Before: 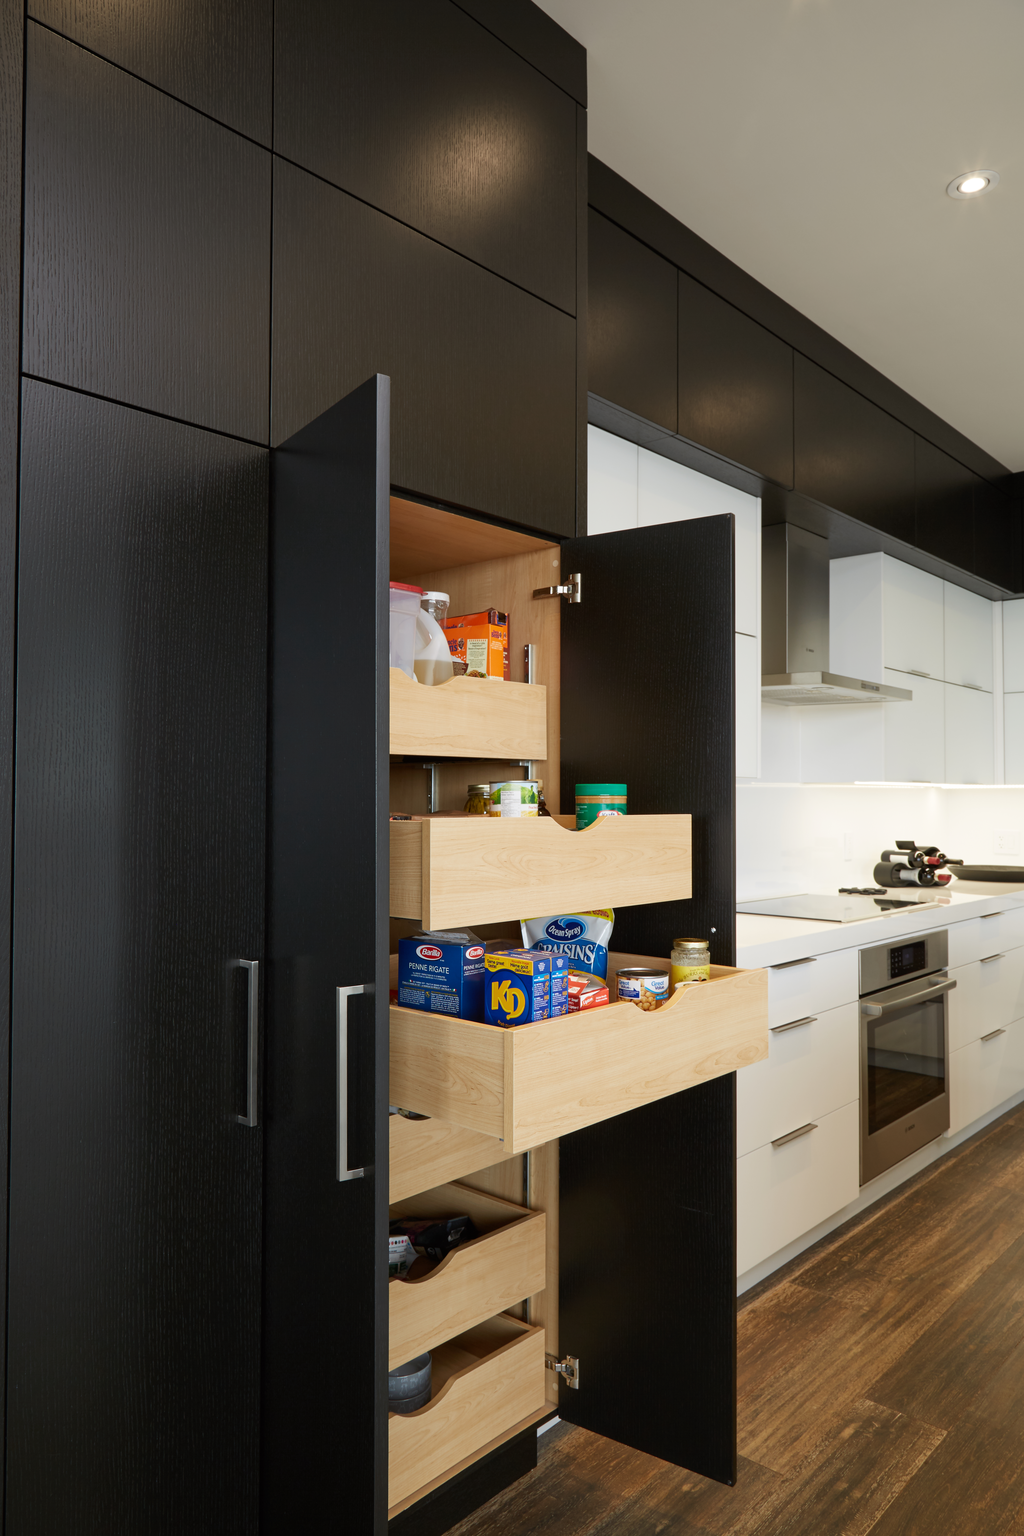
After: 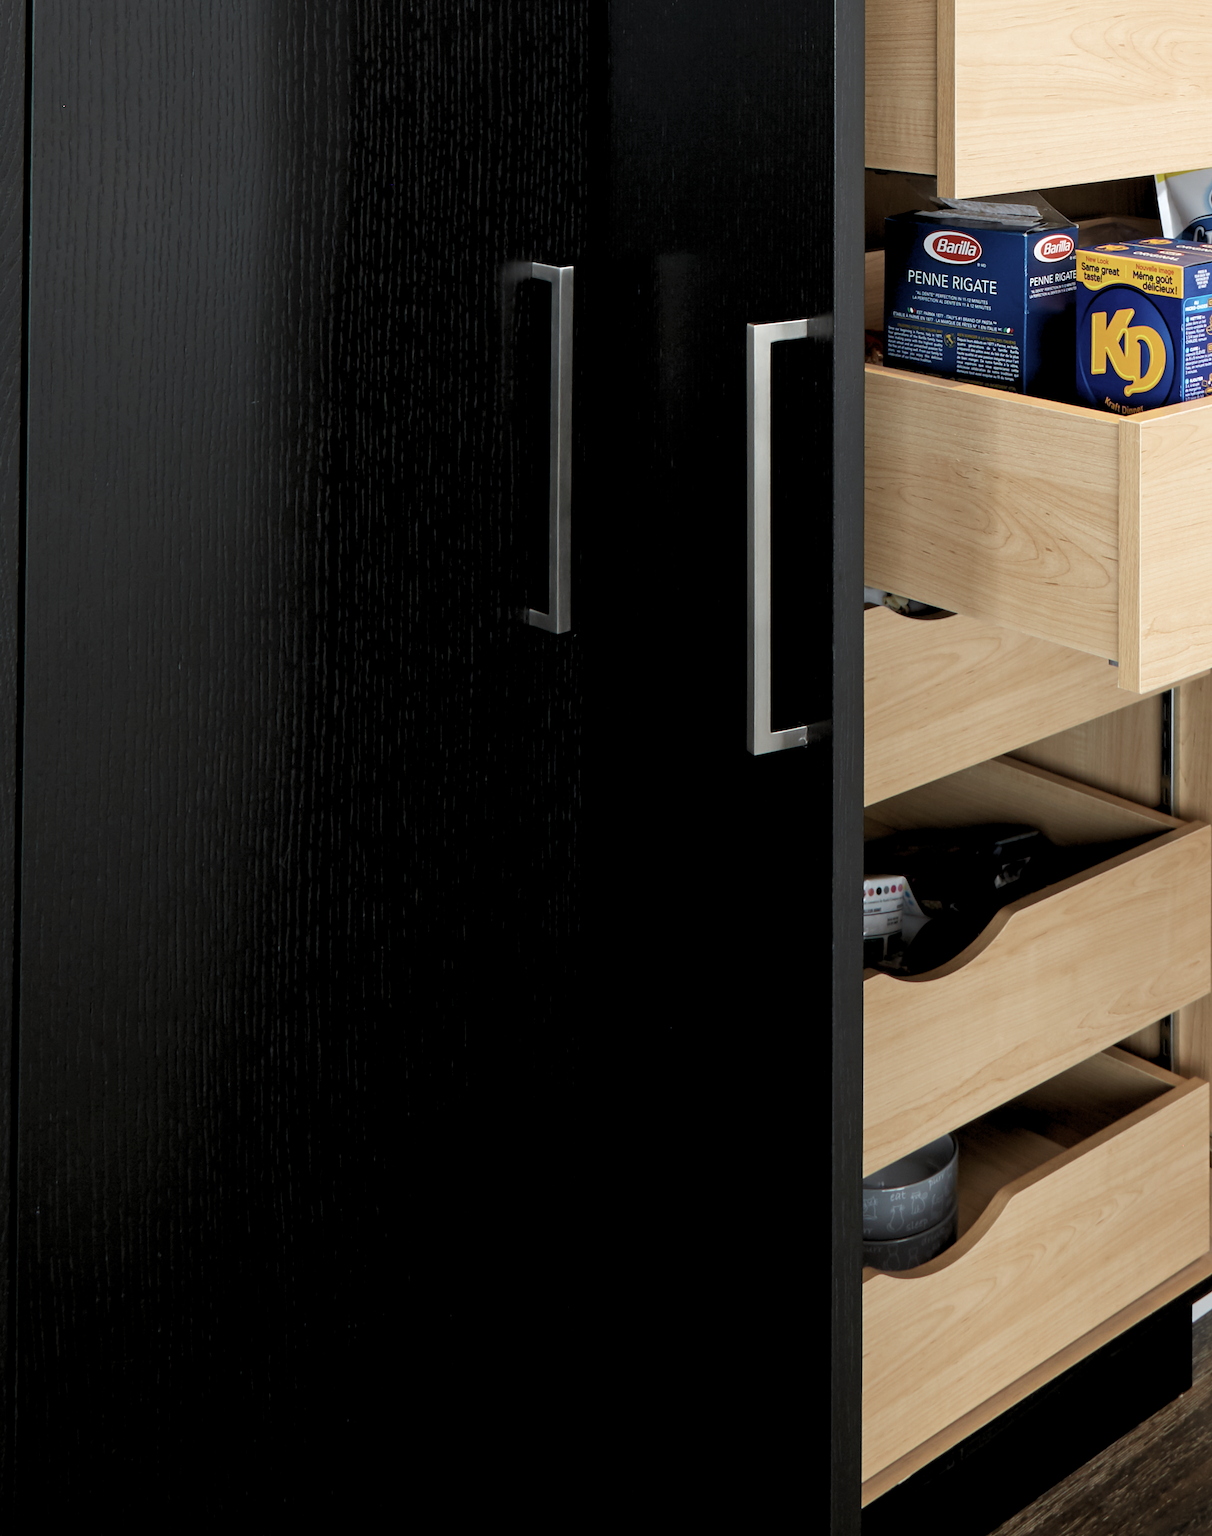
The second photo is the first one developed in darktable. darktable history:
crop and rotate: top 54.778%, right 46.61%, bottom 0.159%
contrast brightness saturation: contrast 0.06, brightness -0.01, saturation -0.23
rgb levels: levels [[0.01, 0.419, 0.839], [0, 0.5, 1], [0, 0.5, 1]]
